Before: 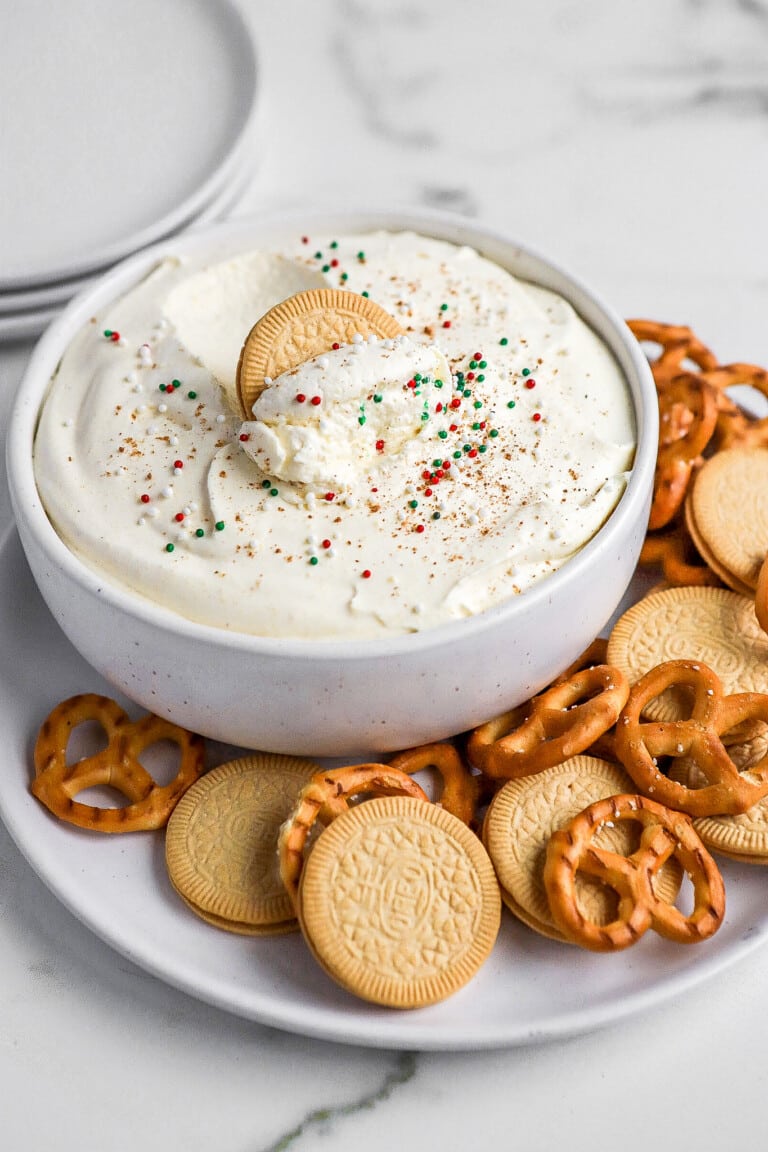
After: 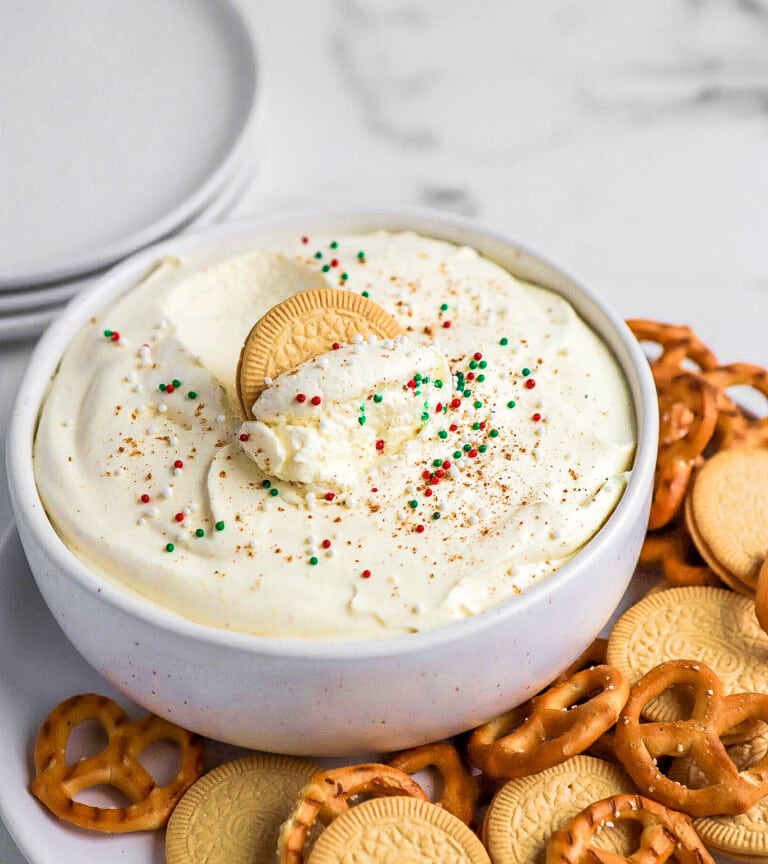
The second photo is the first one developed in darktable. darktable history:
crop: bottom 24.988%
velvia: strength 56%
